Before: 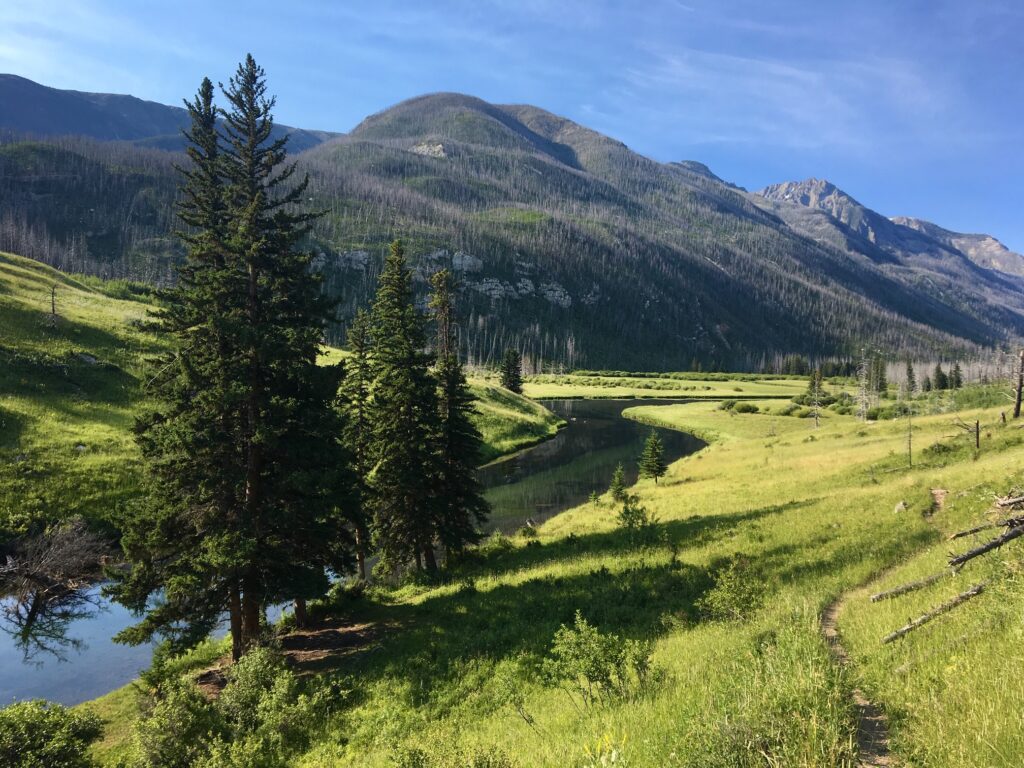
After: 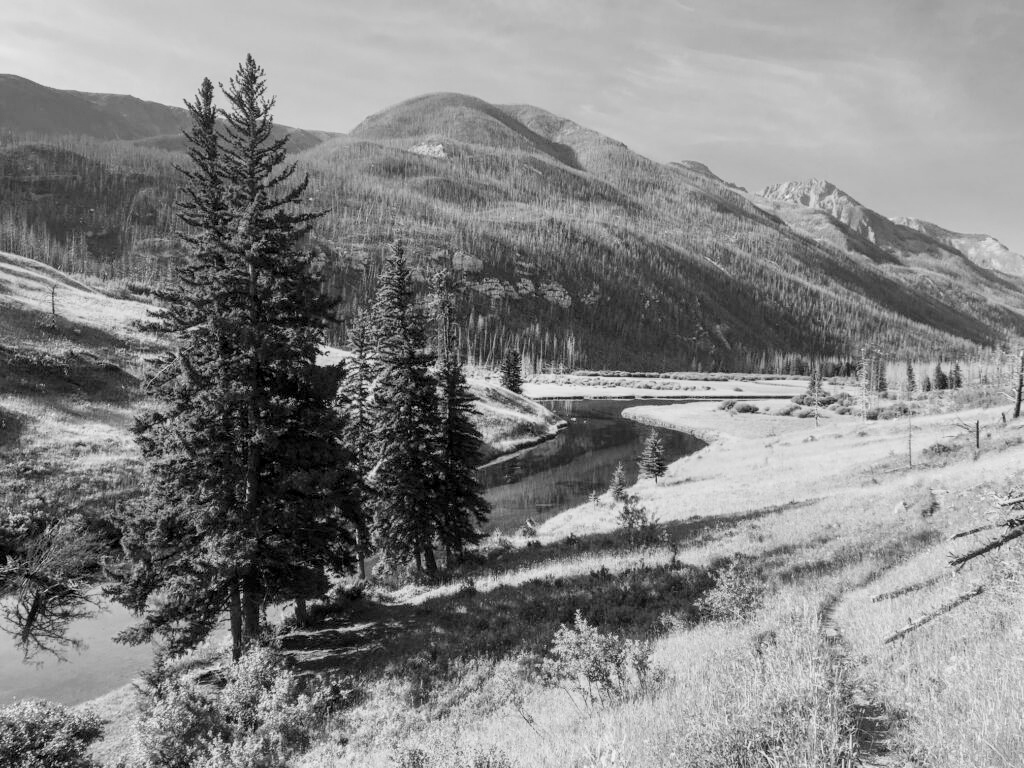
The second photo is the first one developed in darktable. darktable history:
monochrome: on, module defaults
local contrast: detail 130%
exposure: black level correction 0, exposure 1.1 EV, compensate exposure bias true, compensate highlight preservation false
filmic rgb: black relative exposure -7.65 EV, white relative exposure 4.56 EV, hardness 3.61
color balance rgb: shadows lift › chroma 1%, shadows lift › hue 113°, highlights gain › chroma 0.2%, highlights gain › hue 333°, perceptual saturation grading › global saturation 20%, perceptual saturation grading › highlights -50%, perceptual saturation grading › shadows 25%, contrast -10%
